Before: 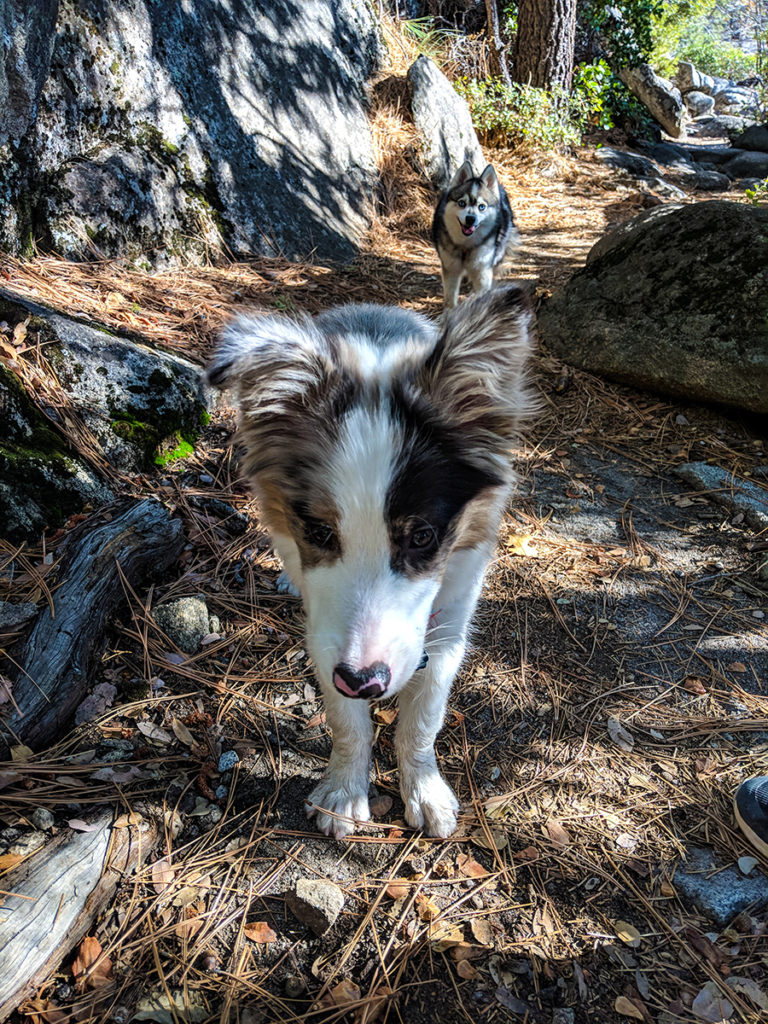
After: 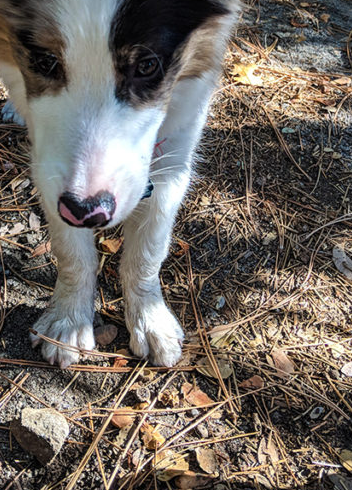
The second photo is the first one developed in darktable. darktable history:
crop: left 35.937%, top 46.028%, right 18.112%, bottom 6.116%
exposure: compensate exposure bias true, compensate highlight preservation false
